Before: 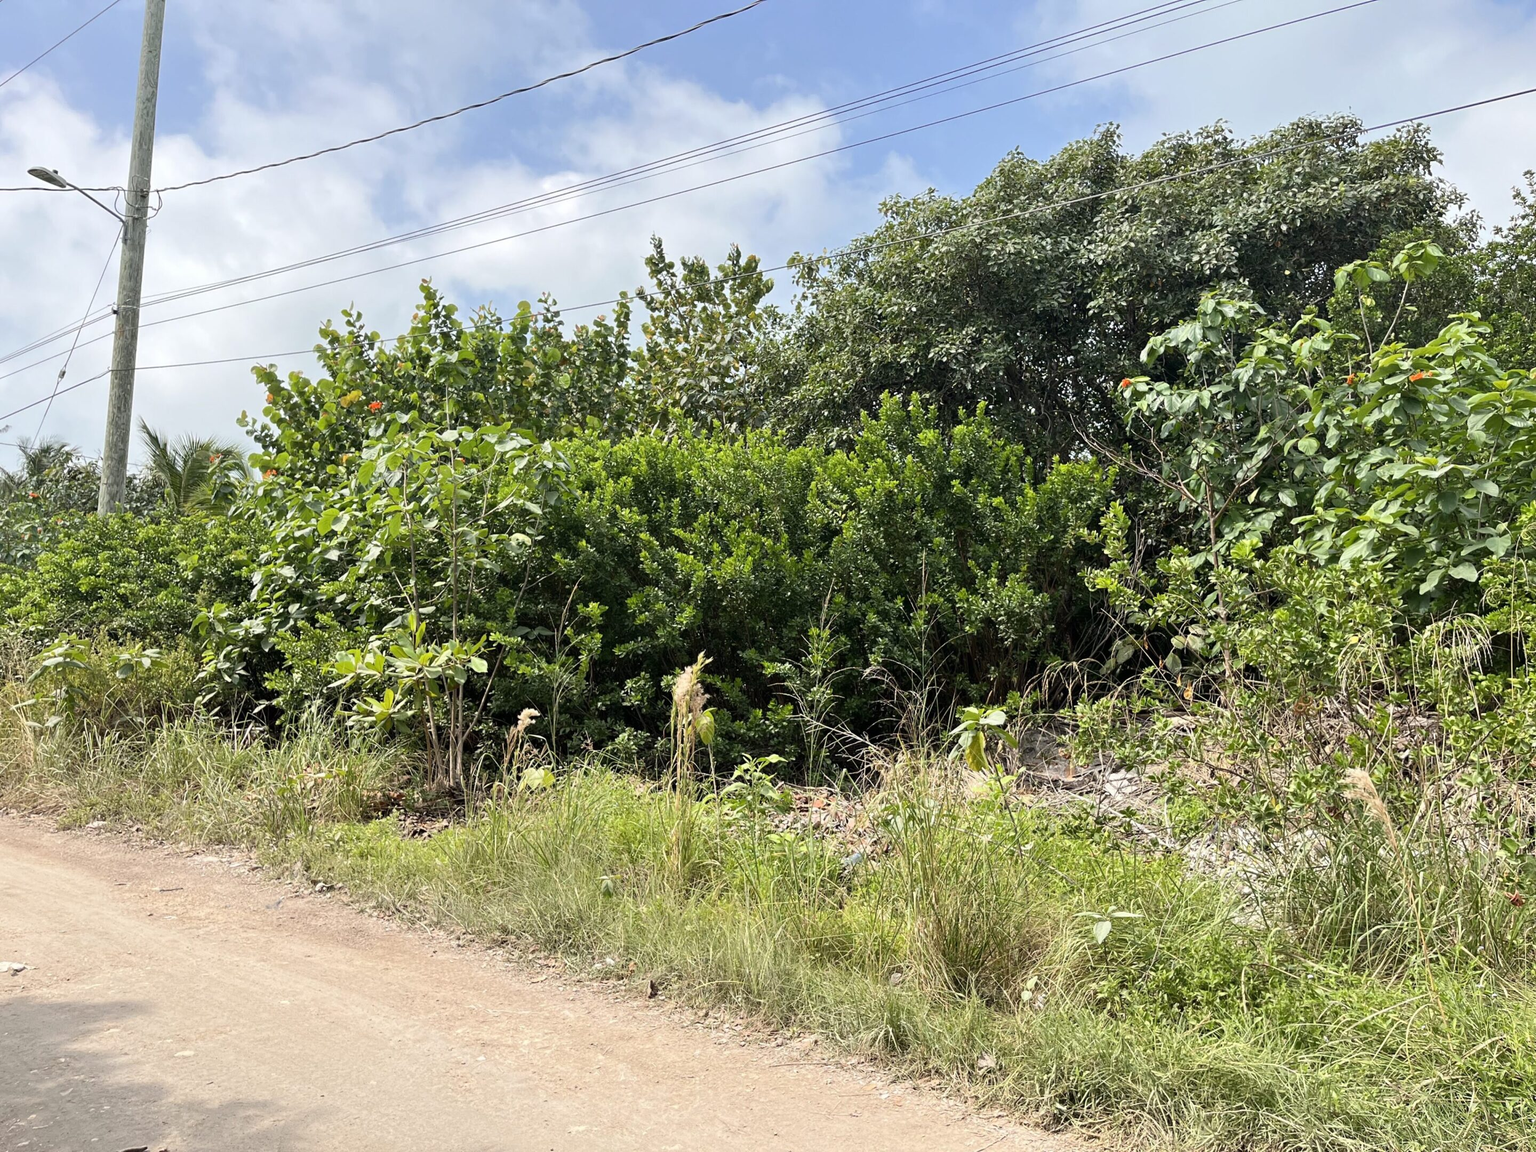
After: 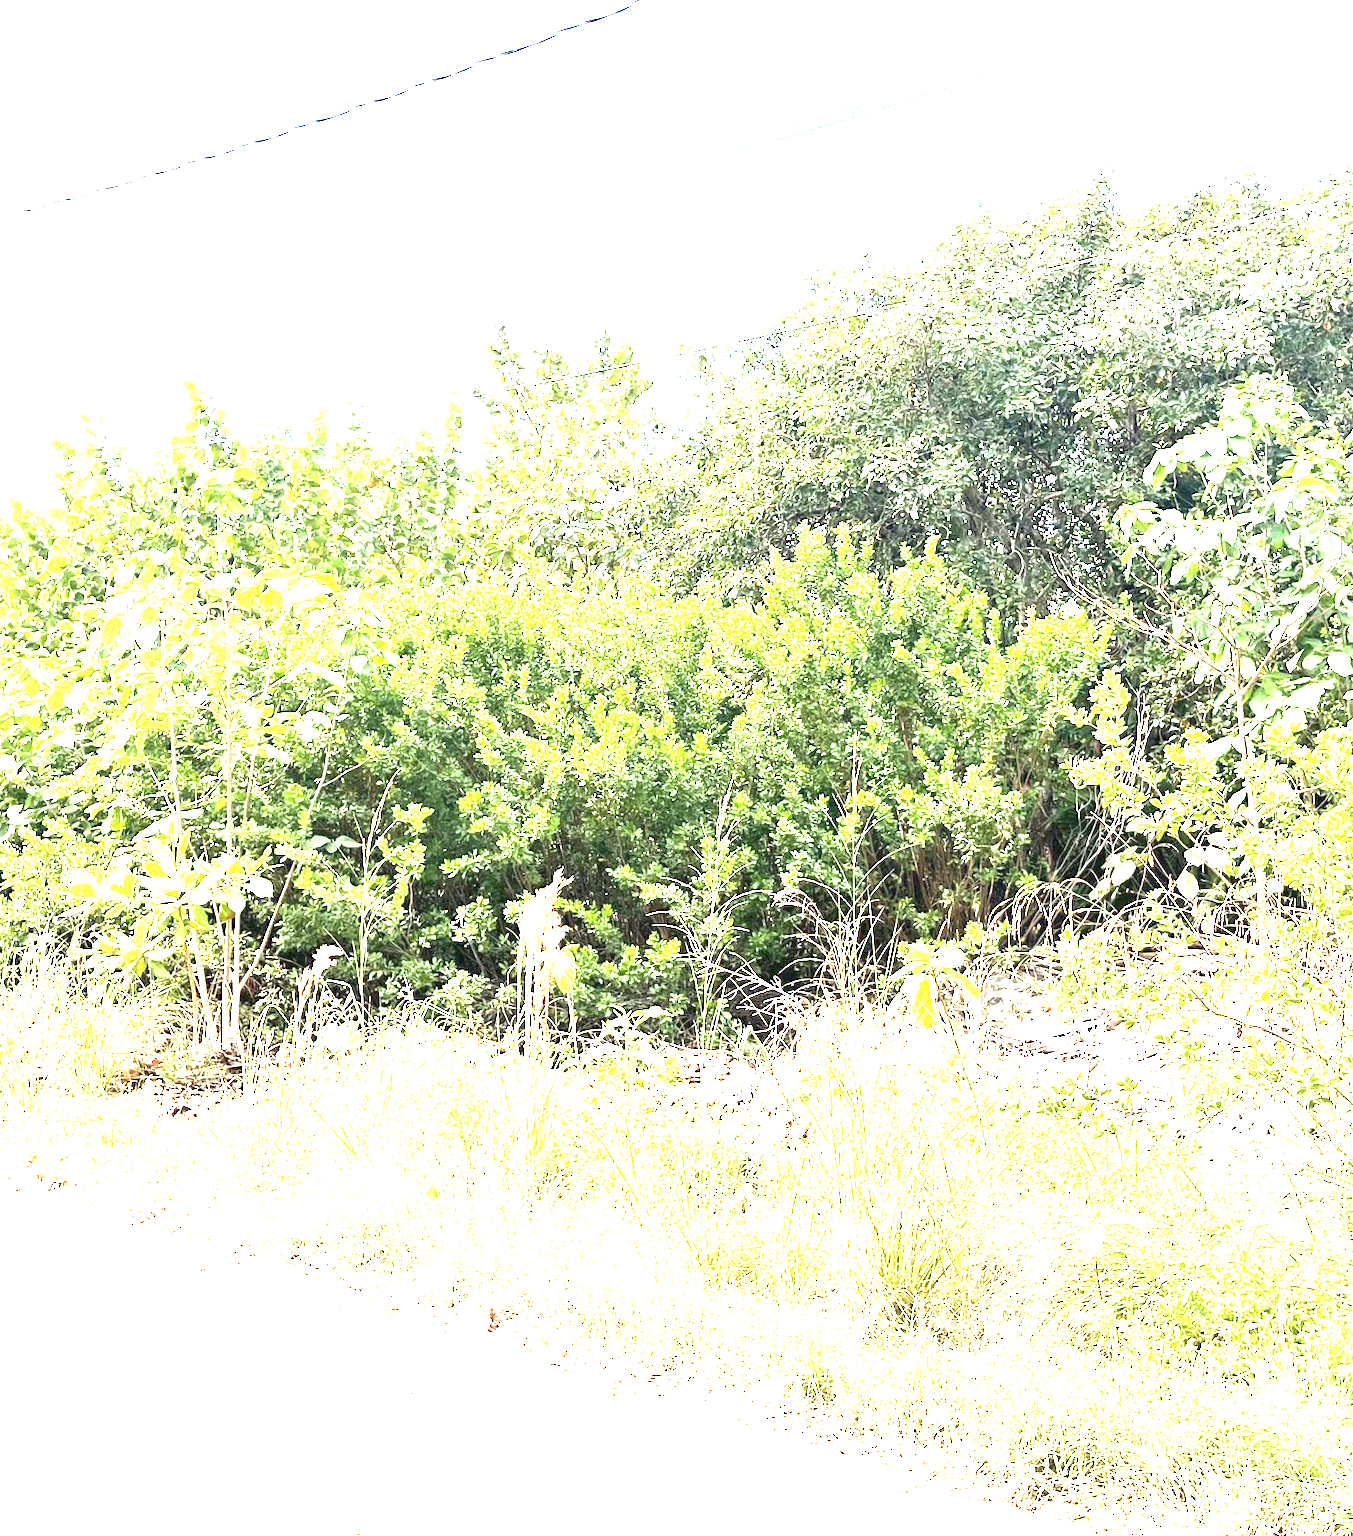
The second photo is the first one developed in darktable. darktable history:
local contrast: mode bilateral grid, contrast 100, coarseness 100, detail 91%, midtone range 0.2
exposure: black level correction 0, exposure 4 EV, compensate exposure bias true, compensate highlight preservation false
crop and rotate: left 18.442%, right 15.508%
